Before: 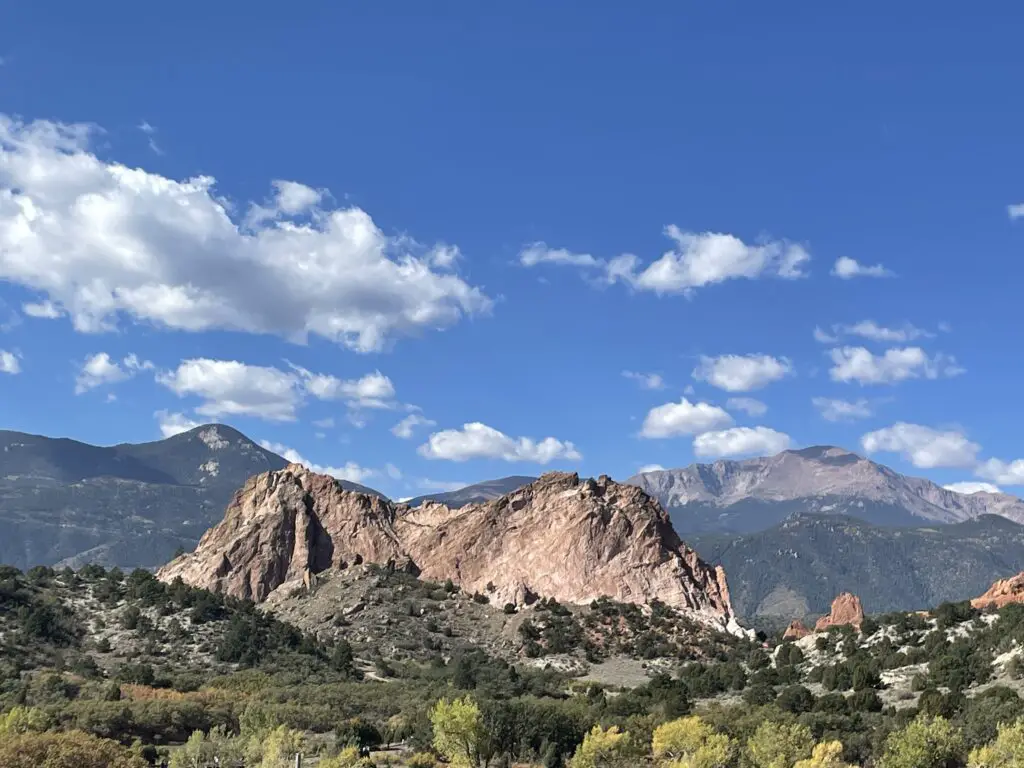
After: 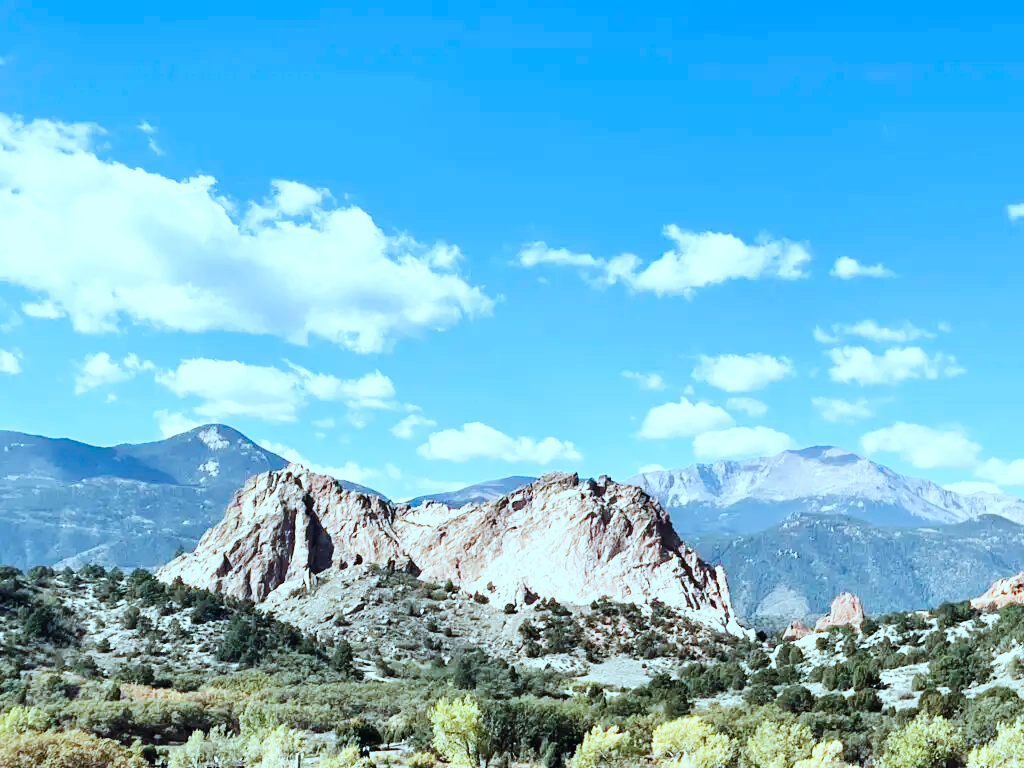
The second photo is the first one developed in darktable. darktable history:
base curve: curves: ch0 [(0, 0.003) (0.001, 0.002) (0.006, 0.004) (0.02, 0.022) (0.048, 0.086) (0.094, 0.234) (0.162, 0.431) (0.258, 0.629) (0.385, 0.8) (0.548, 0.918) (0.751, 0.988) (1, 1)], preserve colors none
color correction: highlights a* -11.71, highlights b* -15.58
rotate and perspective: automatic cropping off
